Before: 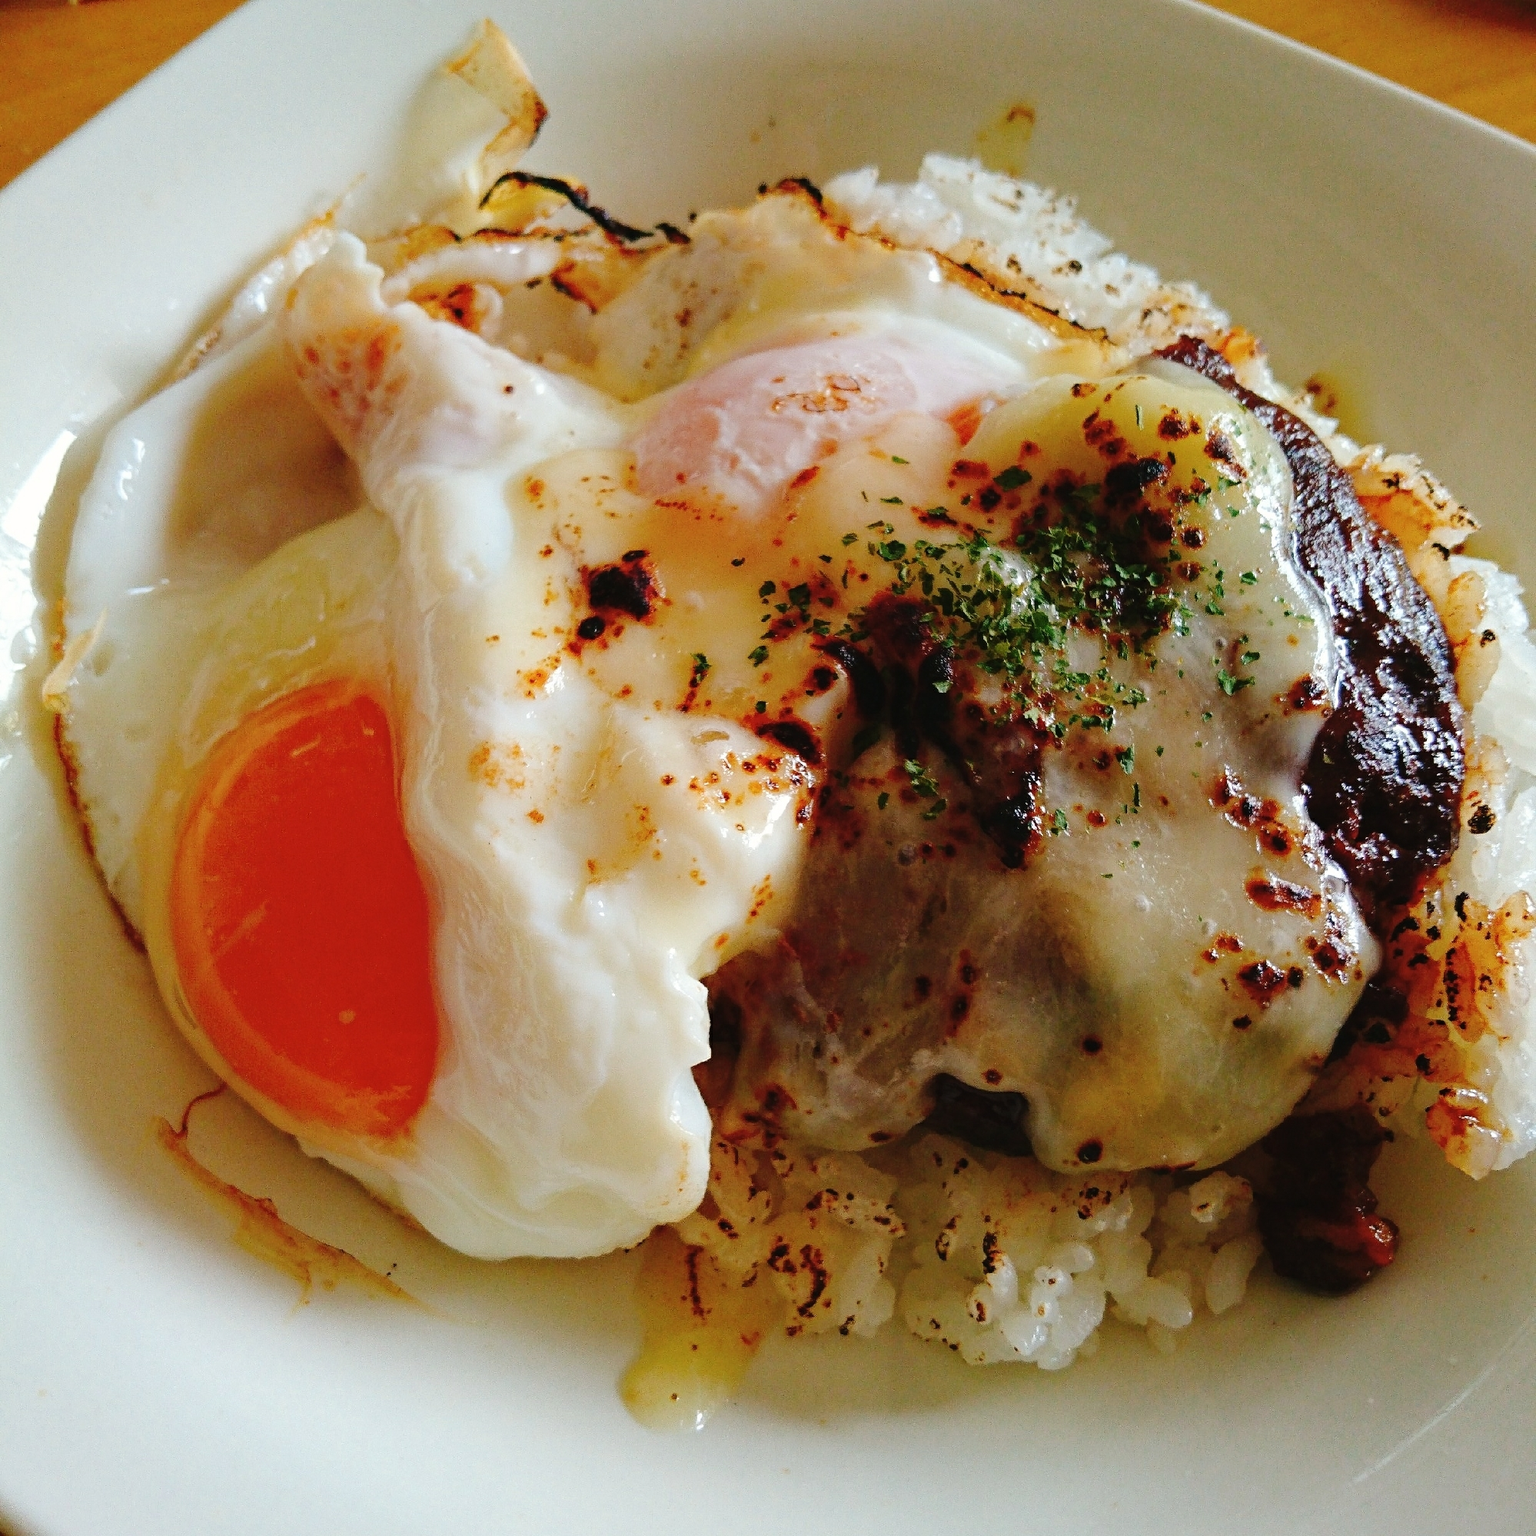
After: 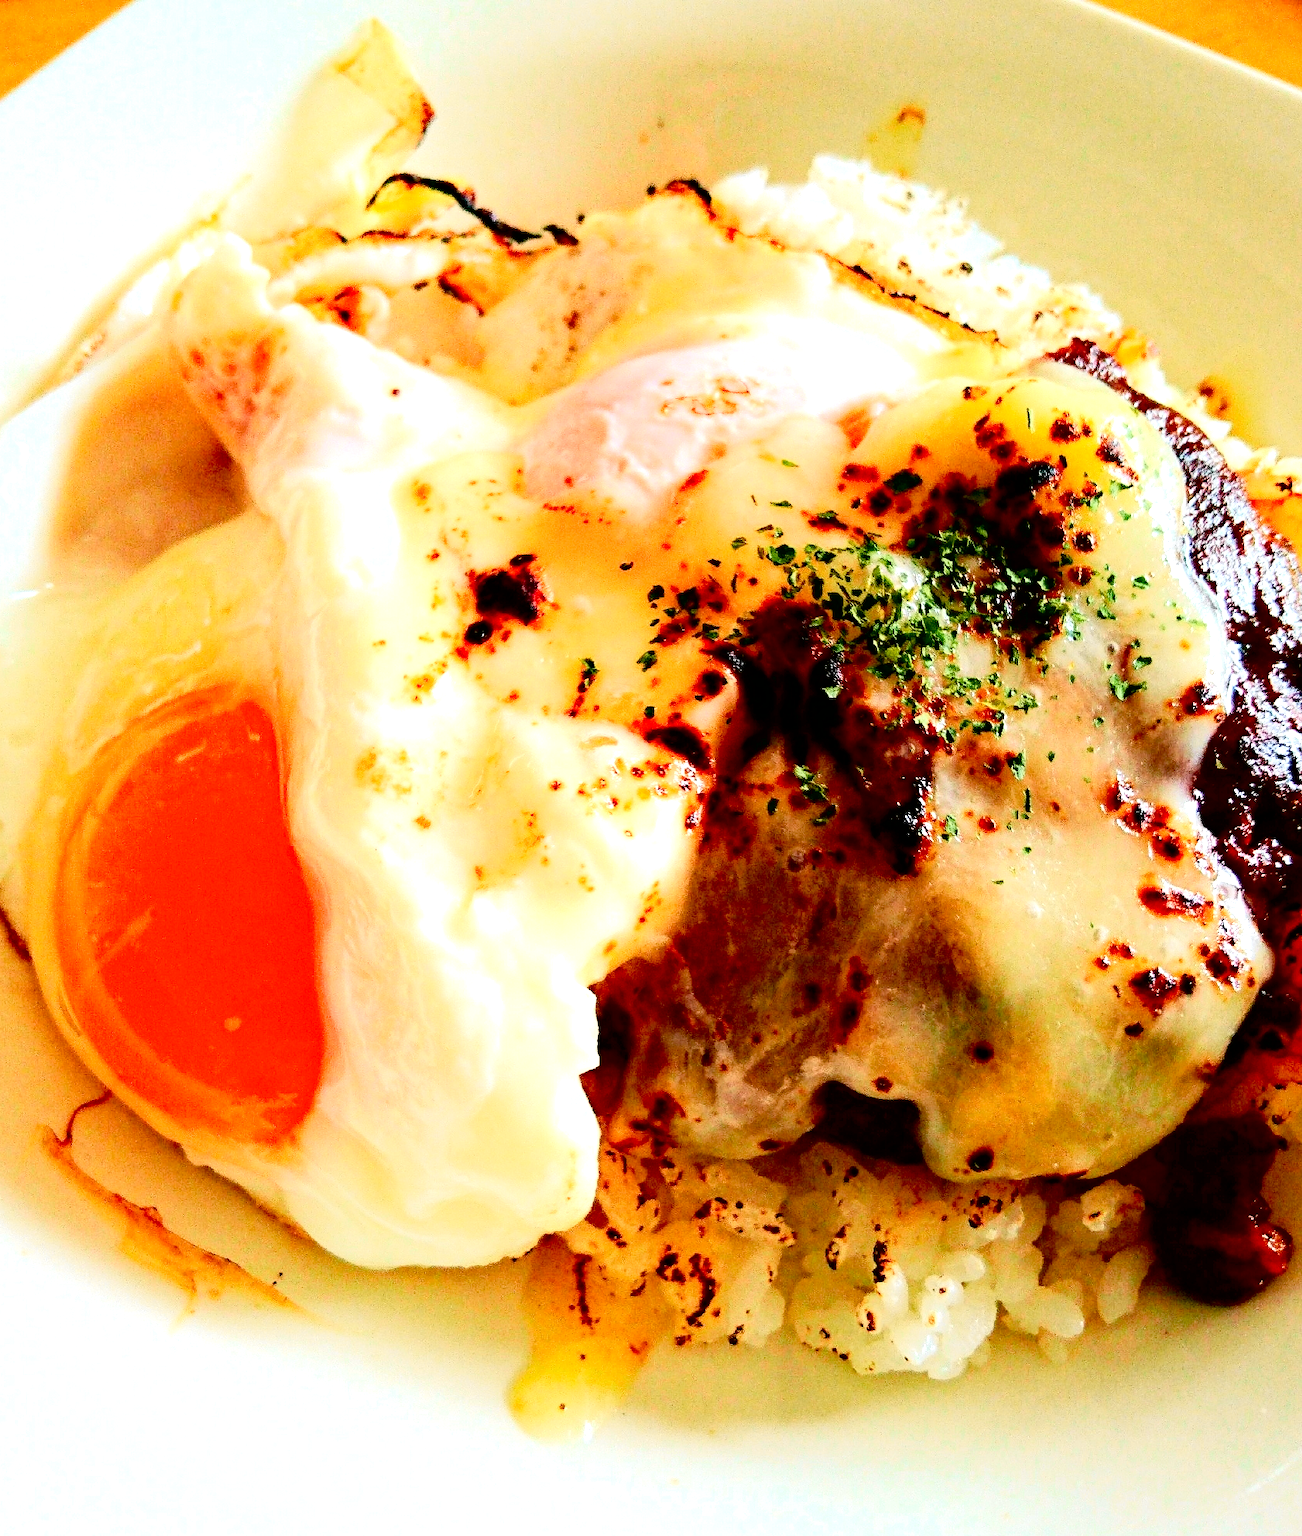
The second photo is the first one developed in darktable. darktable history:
crop: left 7.598%, right 7.873%
tone curve: curves: ch0 [(0, 0) (0.131, 0.116) (0.316, 0.345) (0.501, 0.584) (0.629, 0.732) (0.812, 0.888) (1, 0.974)]; ch1 [(0, 0) (0.366, 0.367) (0.475, 0.462) (0.494, 0.496) (0.504, 0.499) (0.553, 0.584) (1, 1)]; ch2 [(0, 0) (0.333, 0.346) (0.375, 0.375) (0.424, 0.43) (0.476, 0.492) (0.502, 0.502) (0.533, 0.556) (0.566, 0.599) (0.614, 0.653) (1, 1)], color space Lab, independent channels, preserve colors none
exposure: black level correction 0.011, exposure 1.088 EV, compensate exposure bias true, compensate highlight preservation false
